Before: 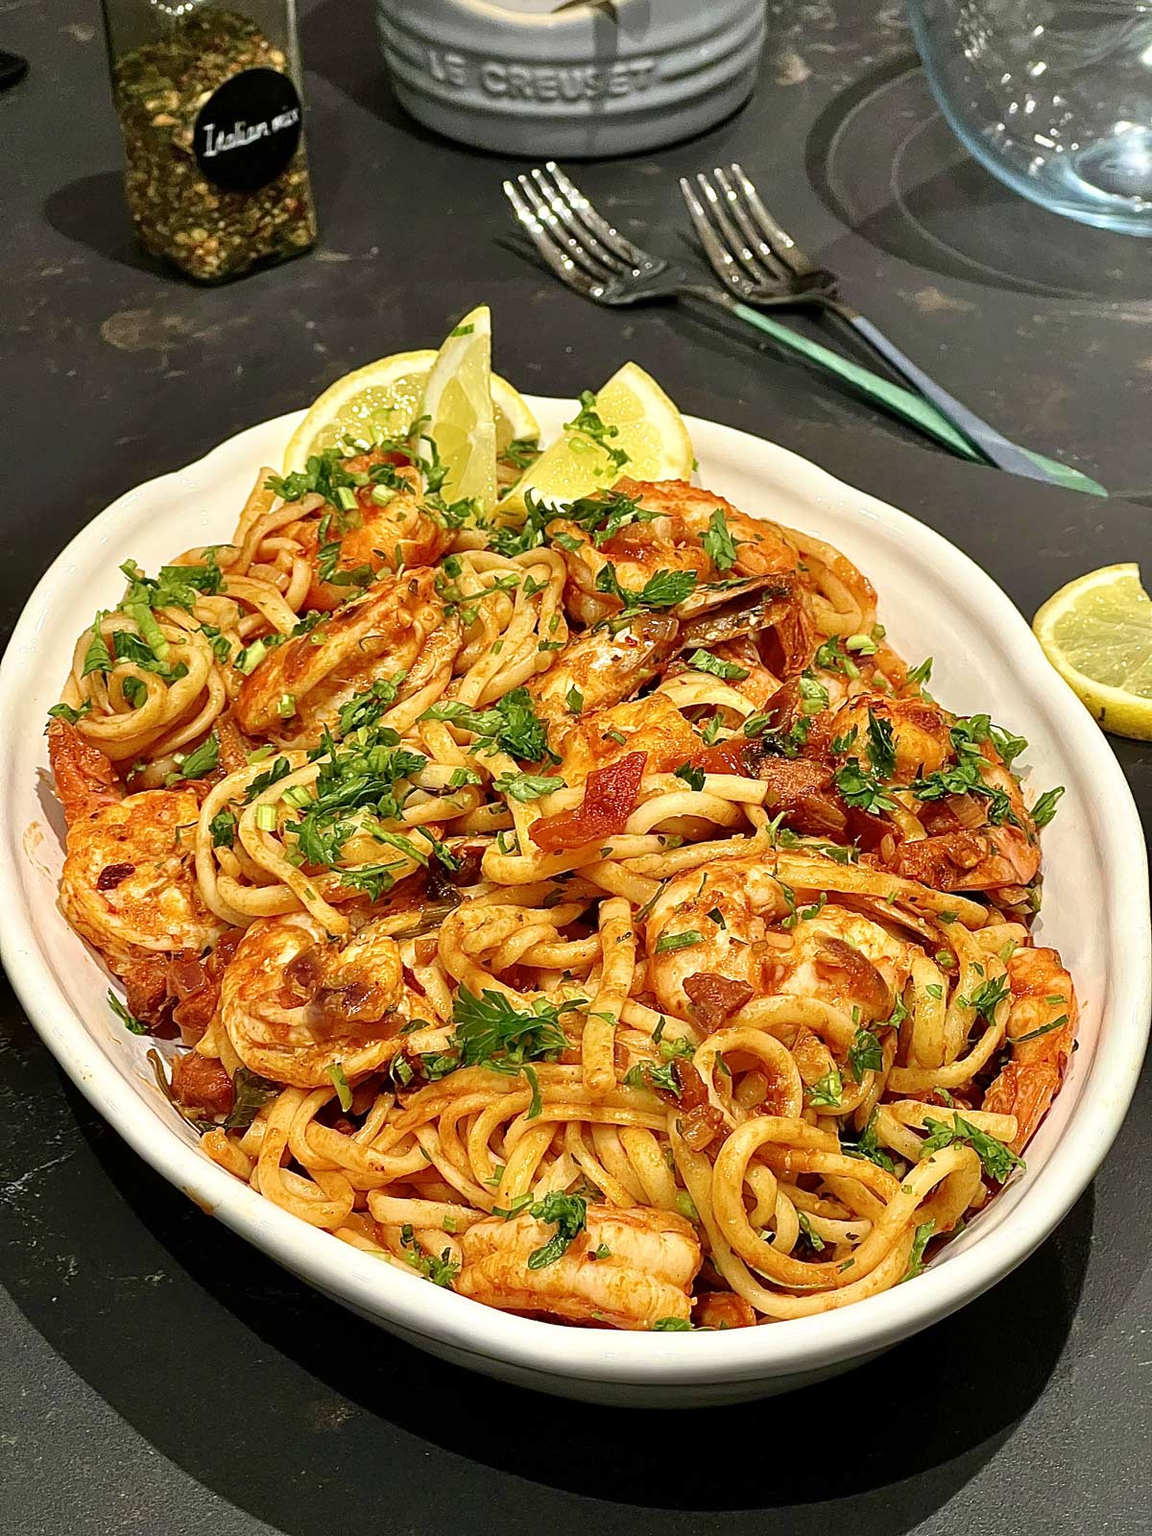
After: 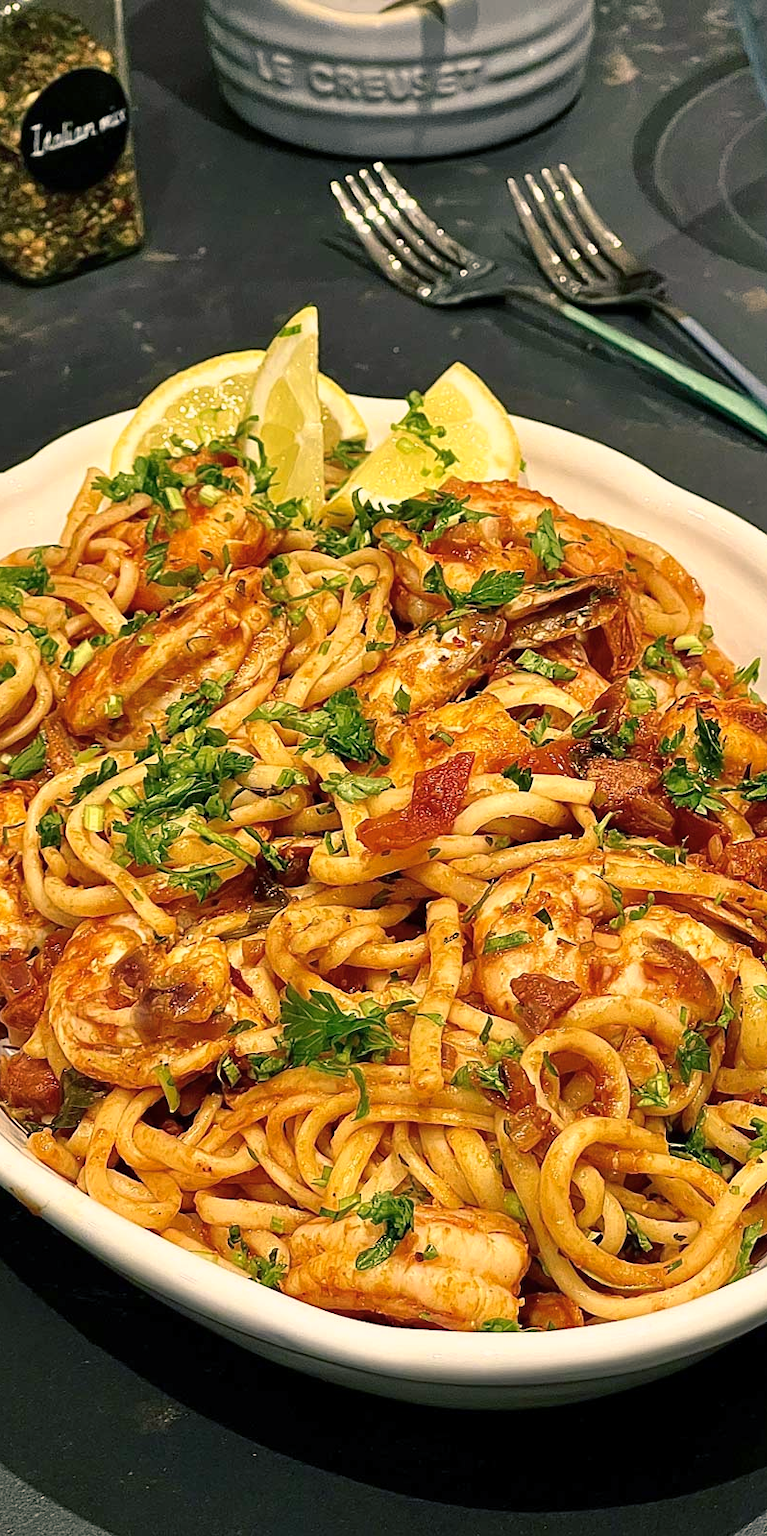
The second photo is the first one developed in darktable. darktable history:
color balance rgb: shadows lift › chroma 5.41%, shadows lift › hue 240°, highlights gain › chroma 3.74%, highlights gain › hue 60°, saturation formula JzAzBz (2021)
crop and rotate: left 15.055%, right 18.278%
